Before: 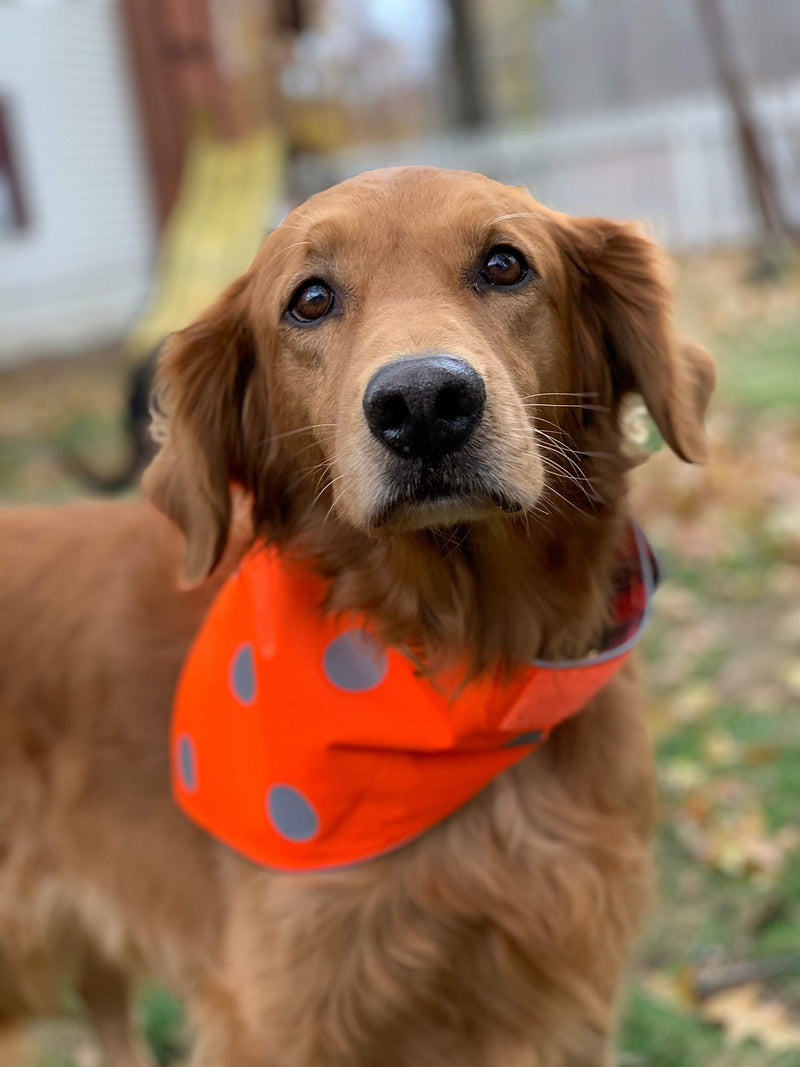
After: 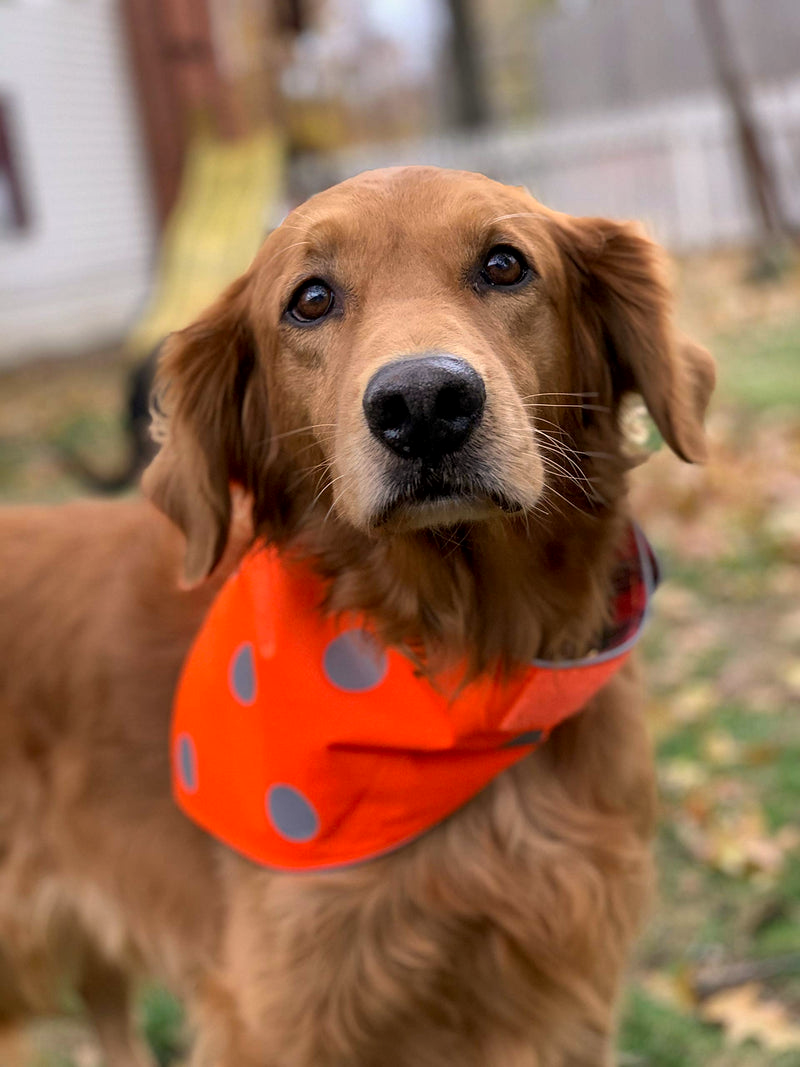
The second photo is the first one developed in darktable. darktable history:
color correction: highlights a* 5.81, highlights b* 4.84
local contrast: mode bilateral grid, contrast 20, coarseness 50, detail 120%, midtone range 0.2
